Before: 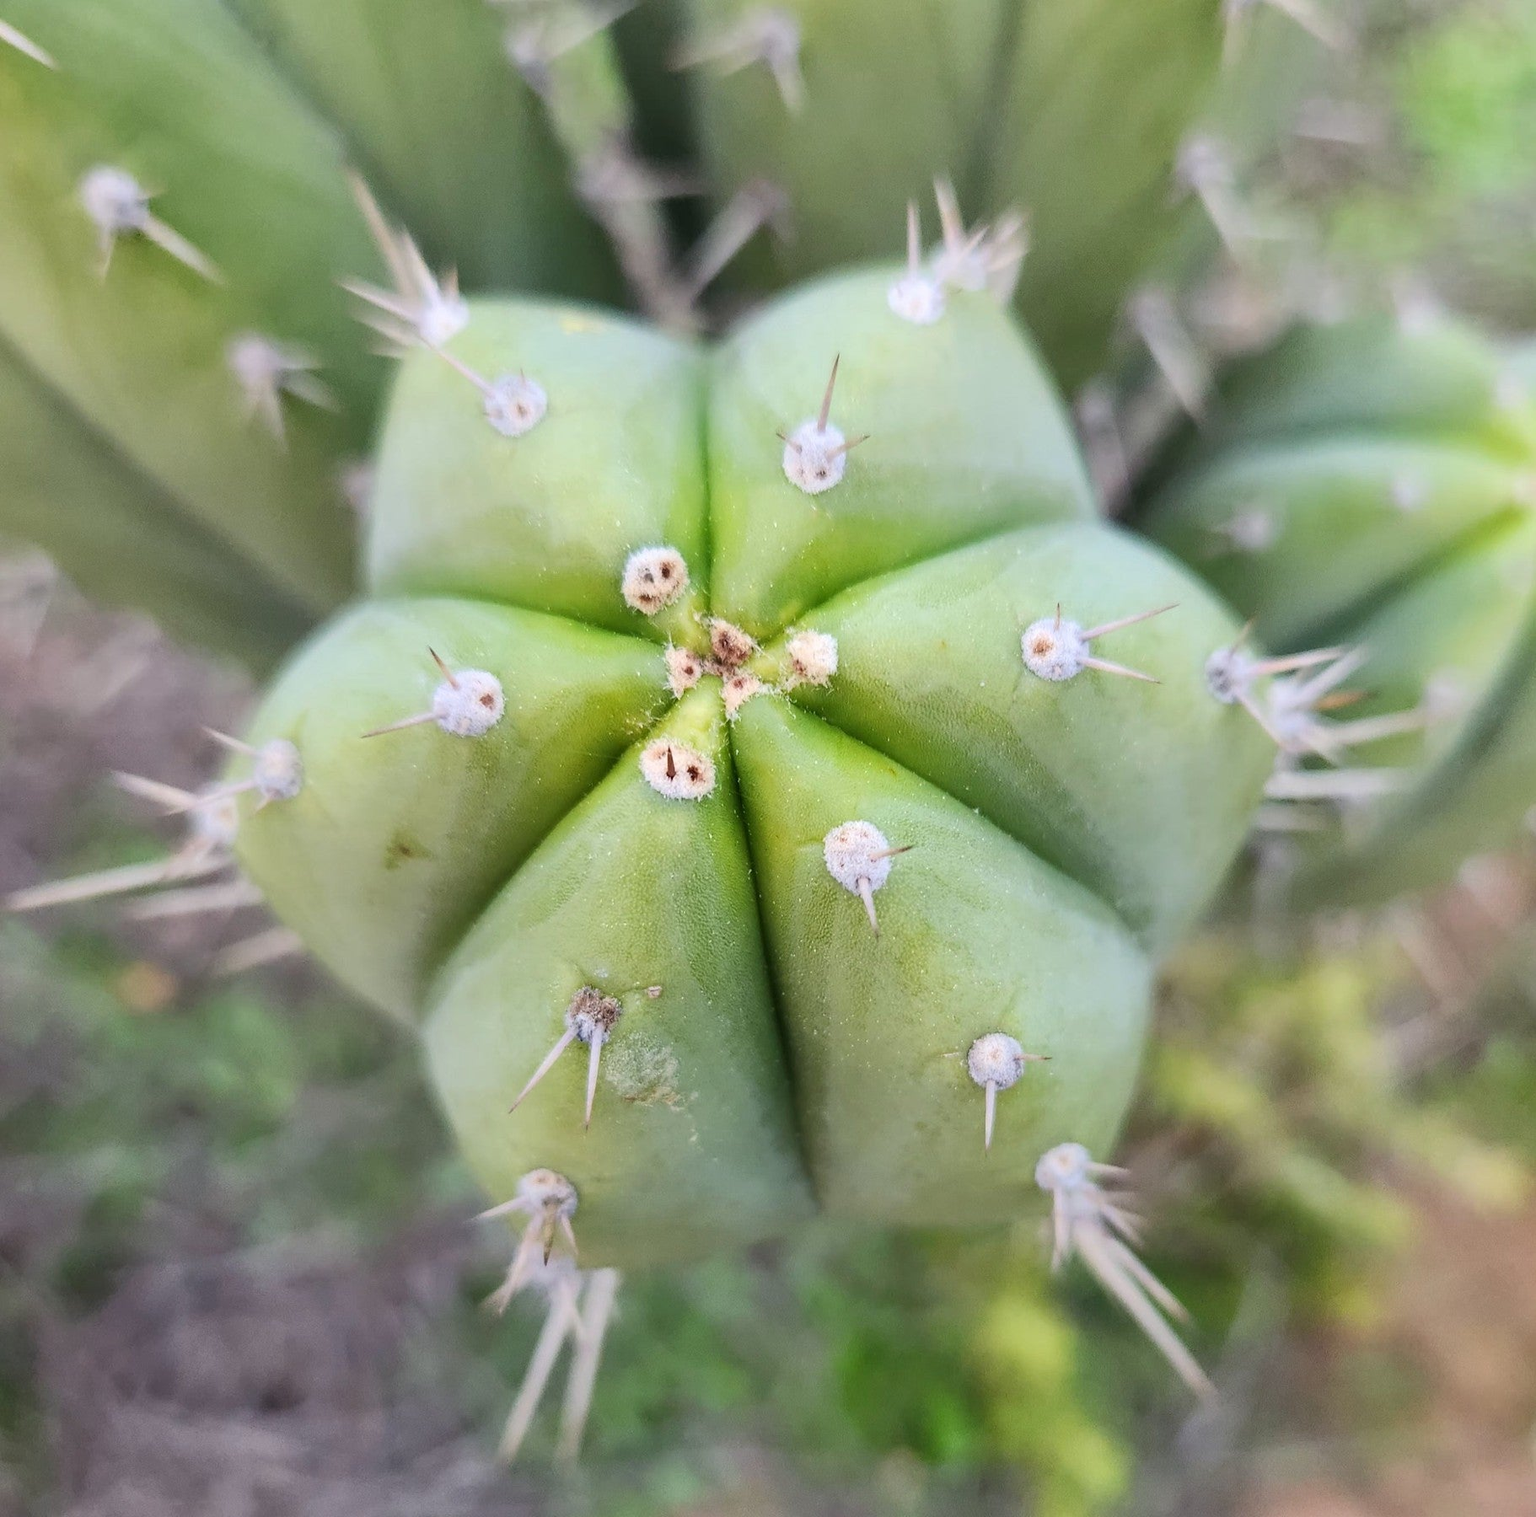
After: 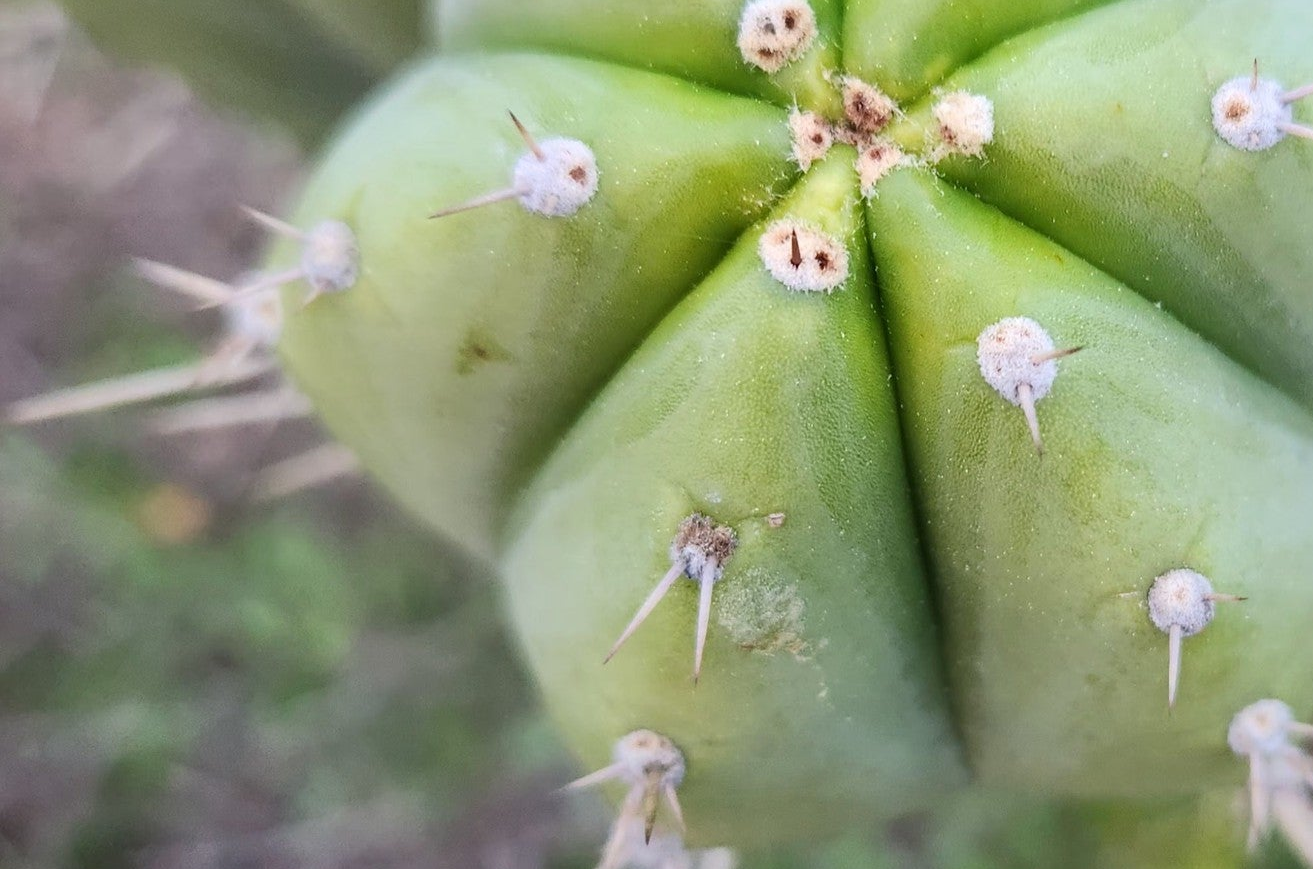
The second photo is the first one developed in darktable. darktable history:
crop: top 36.532%, right 27.93%, bottom 15.169%
